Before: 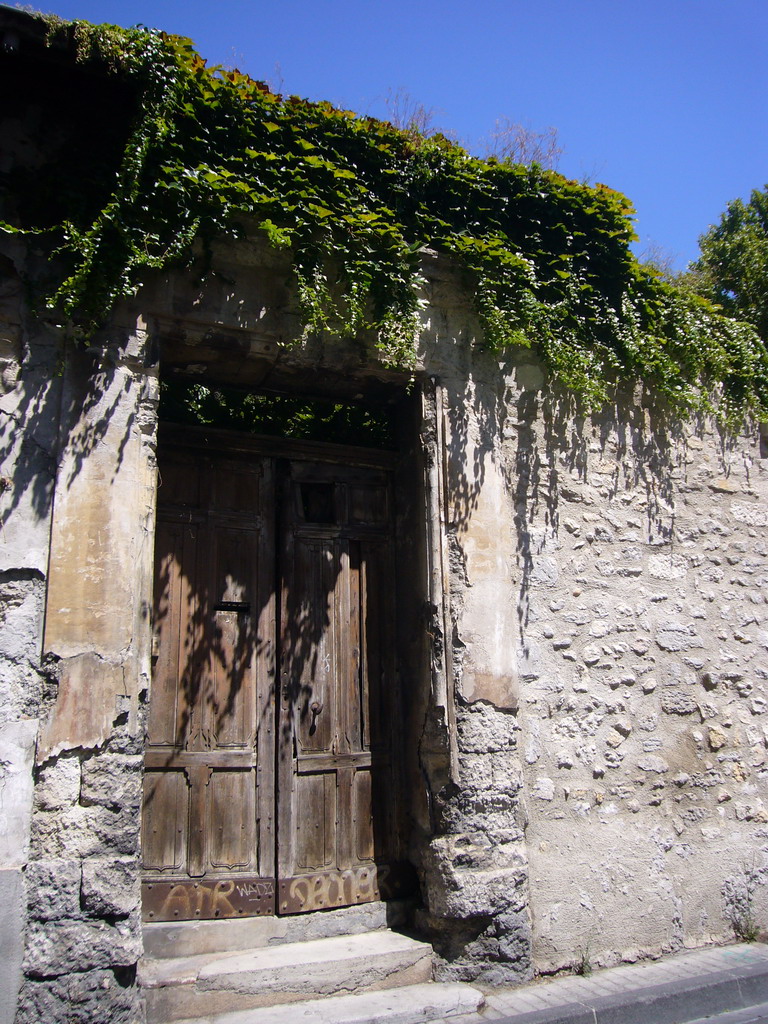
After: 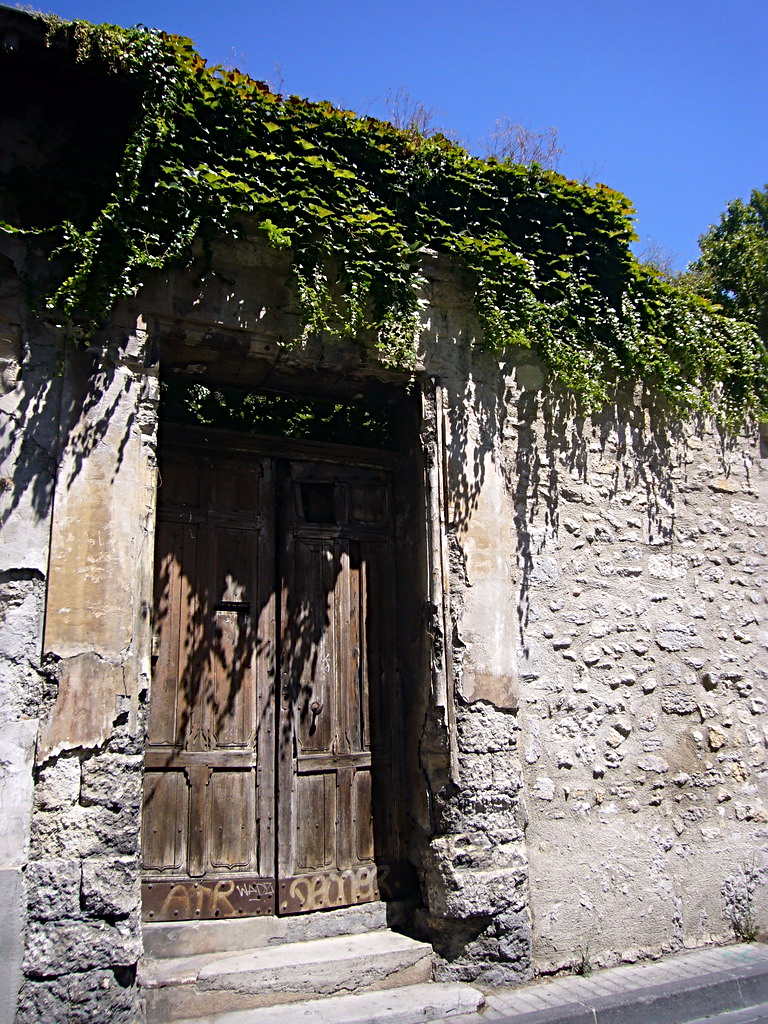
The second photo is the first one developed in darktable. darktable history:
tone curve: curves: ch0 [(0, 0) (0.003, 0.003) (0.011, 0.011) (0.025, 0.025) (0.044, 0.044) (0.069, 0.069) (0.1, 0.099) (0.136, 0.135) (0.177, 0.177) (0.224, 0.224) (0.277, 0.276) (0.335, 0.334) (0.399, 0.398) (0.468, 0.467) (0.543, 0.547) (0.623, 0.626) (0.709, 0.712) (0.801, 0.802) (0.898, 0.898) (1, 1)], color space Lab, independent channels, preserve colors none
sharpen: radius 3.987
contrast brightness saturation: contrast 0.042, saturation 0.073
